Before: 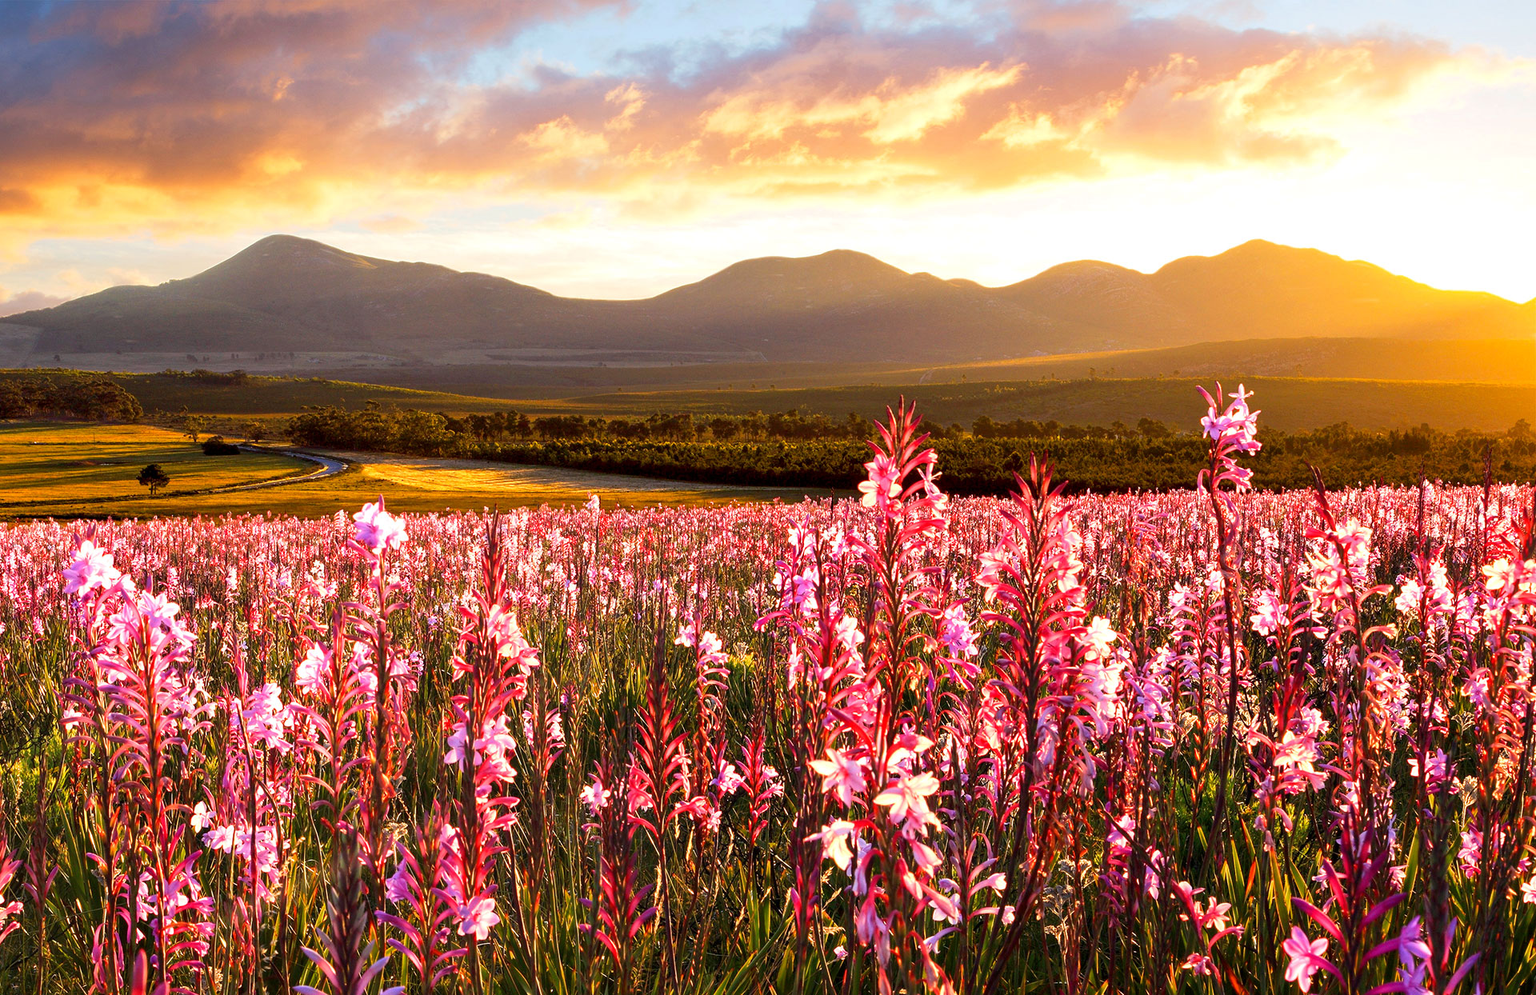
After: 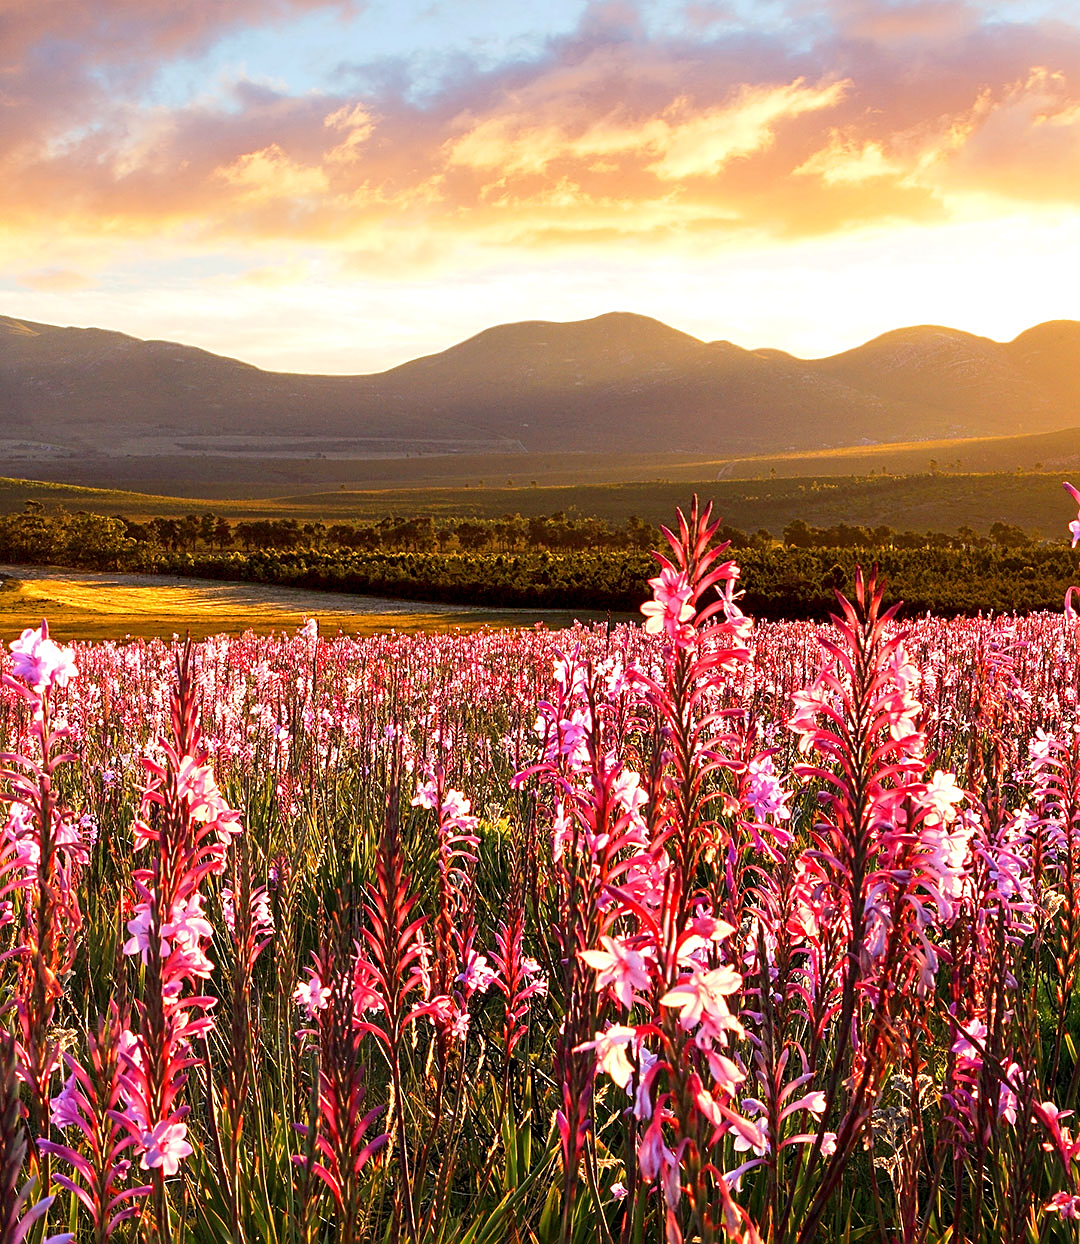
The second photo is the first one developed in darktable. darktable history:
sharpen: on, module defaults
crop and rotate: left 22.516%, right 21.234%
exposure: compensate highlight preservation false
